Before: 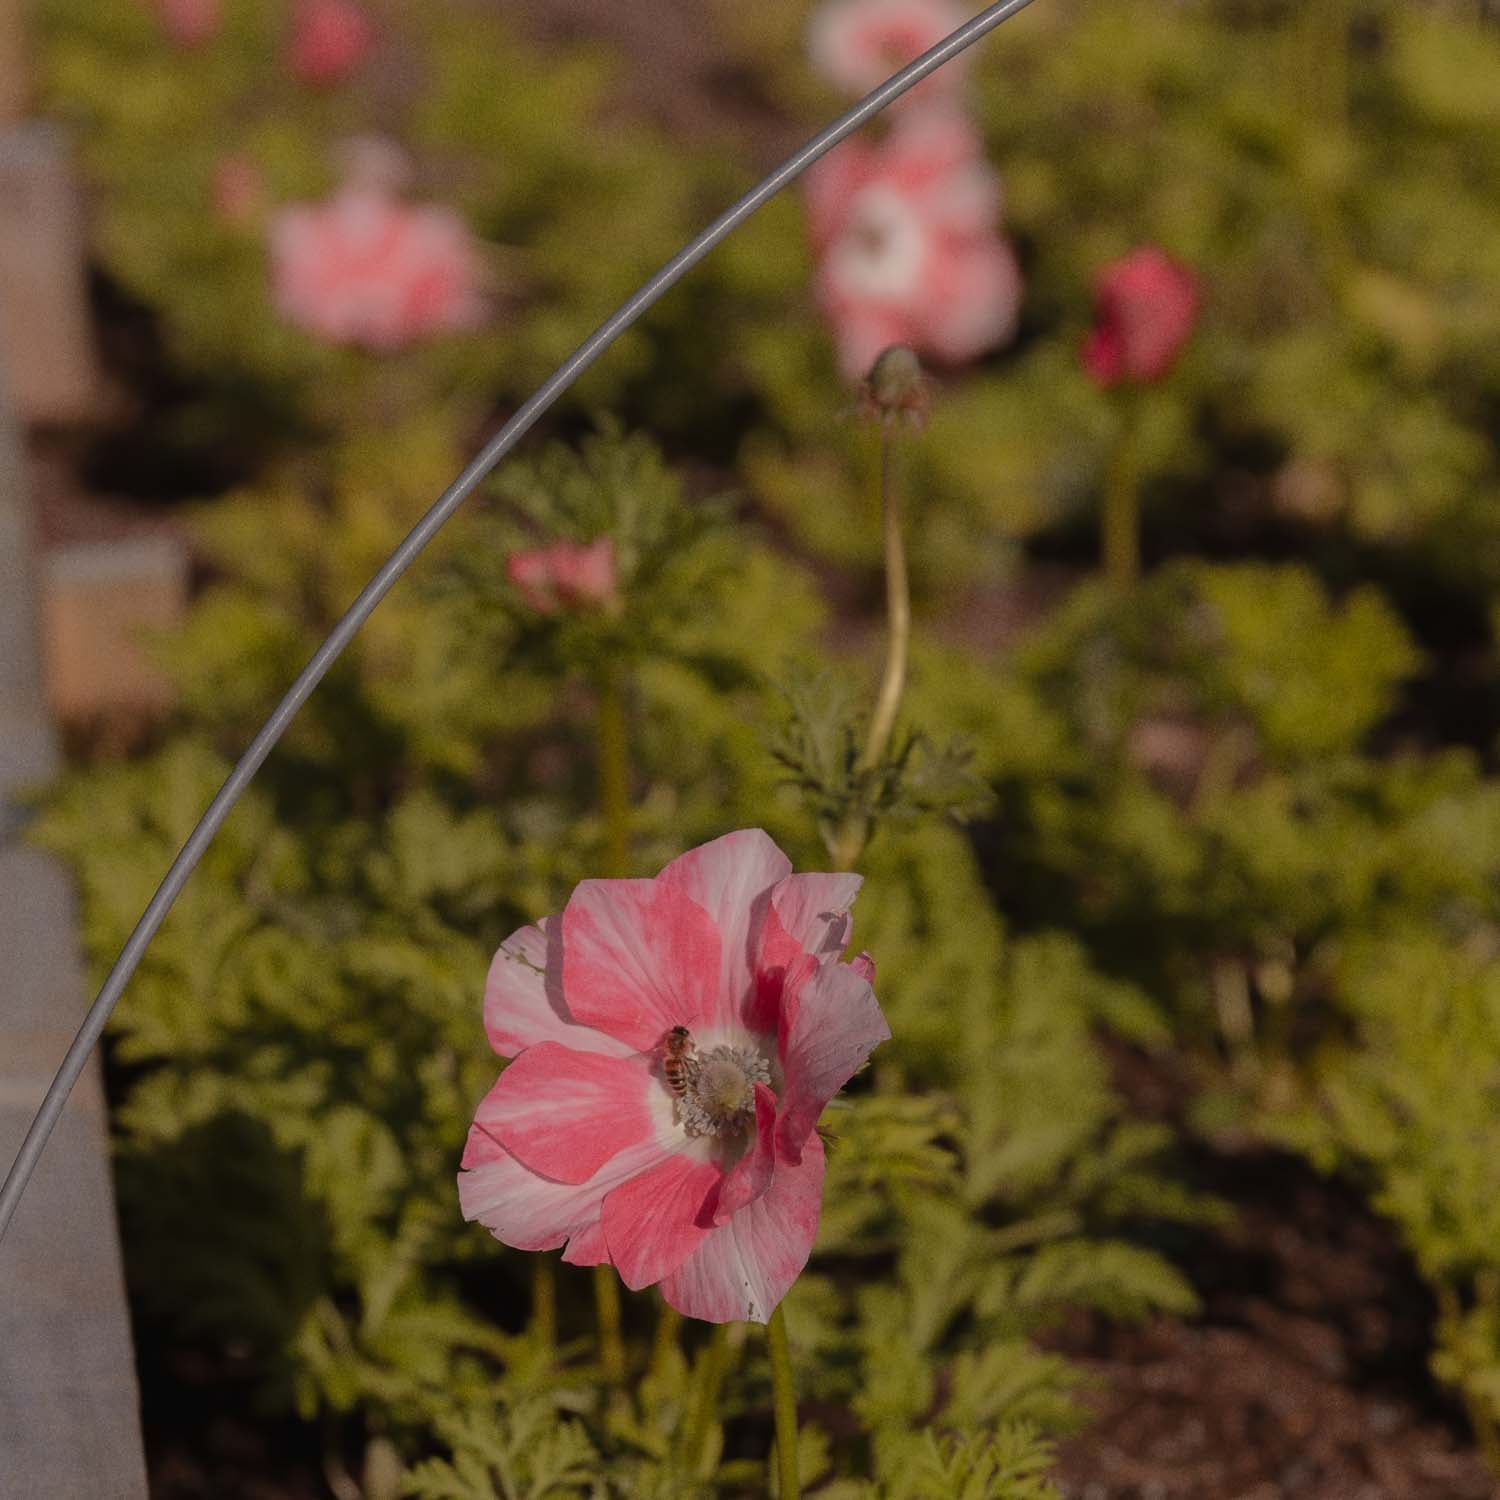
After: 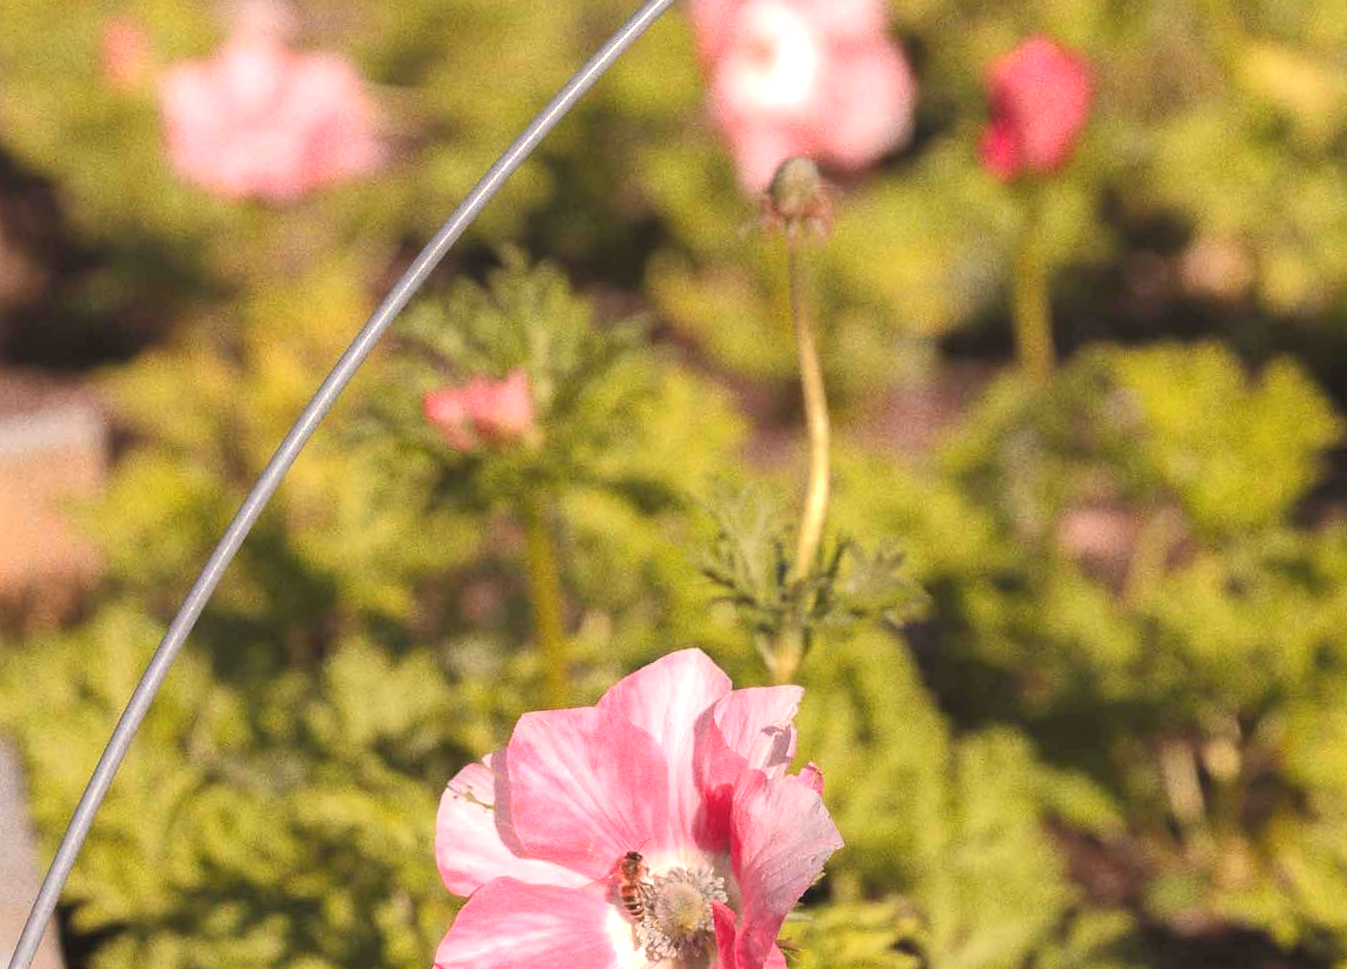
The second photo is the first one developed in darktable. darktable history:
crop: left 2.737%, top 7.287%, right 3.421%, bottom 20.179%
exposure: black level correction 0, exposure 1.675 EV, compensate exposure bias true, compensate highlight preservation false
rotate and perspective: rotation -4.57°, crop left 0.054, crop right 0.944, crop top 0.087, crop bottom 0.914
contrast brightness saturation: contrast 0.05, brightness 0.06, saturation 0.01
